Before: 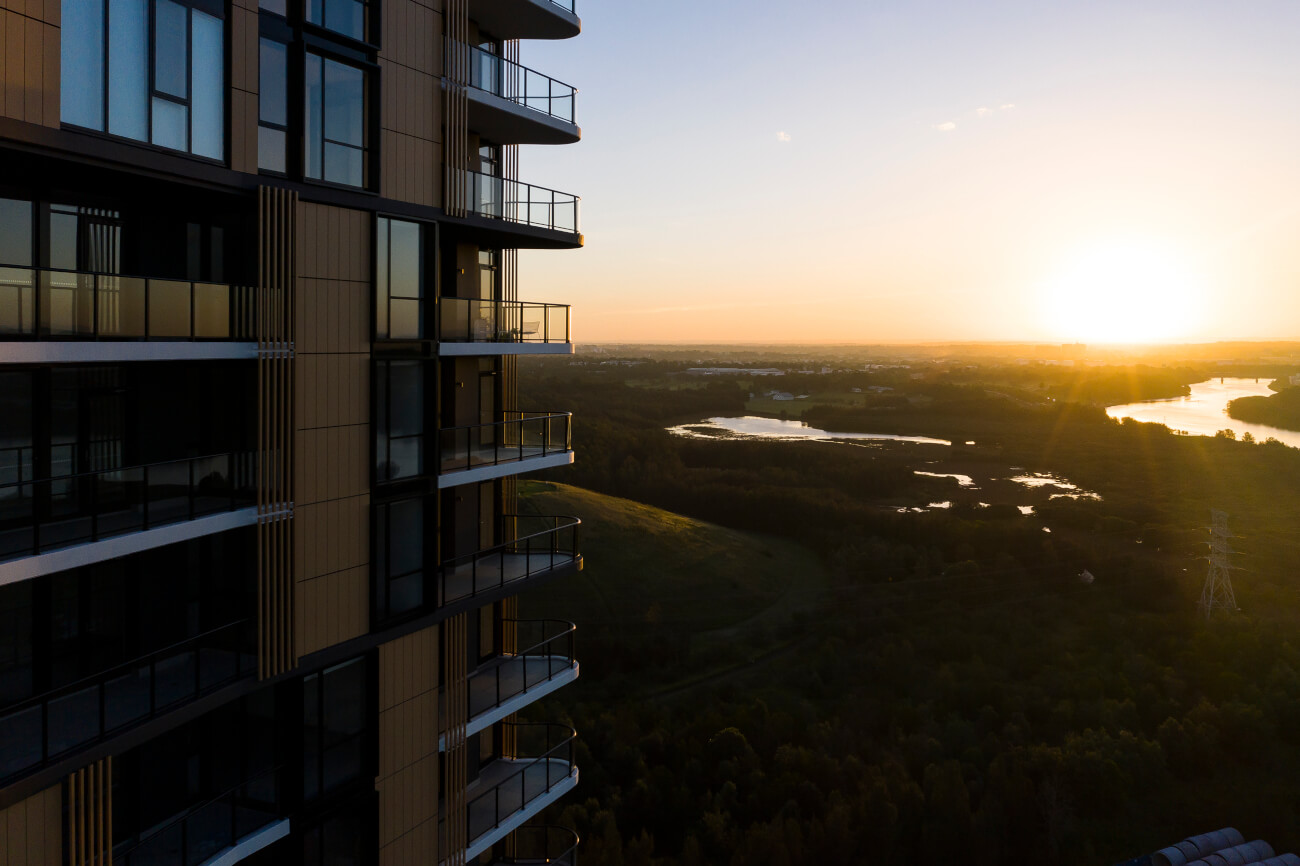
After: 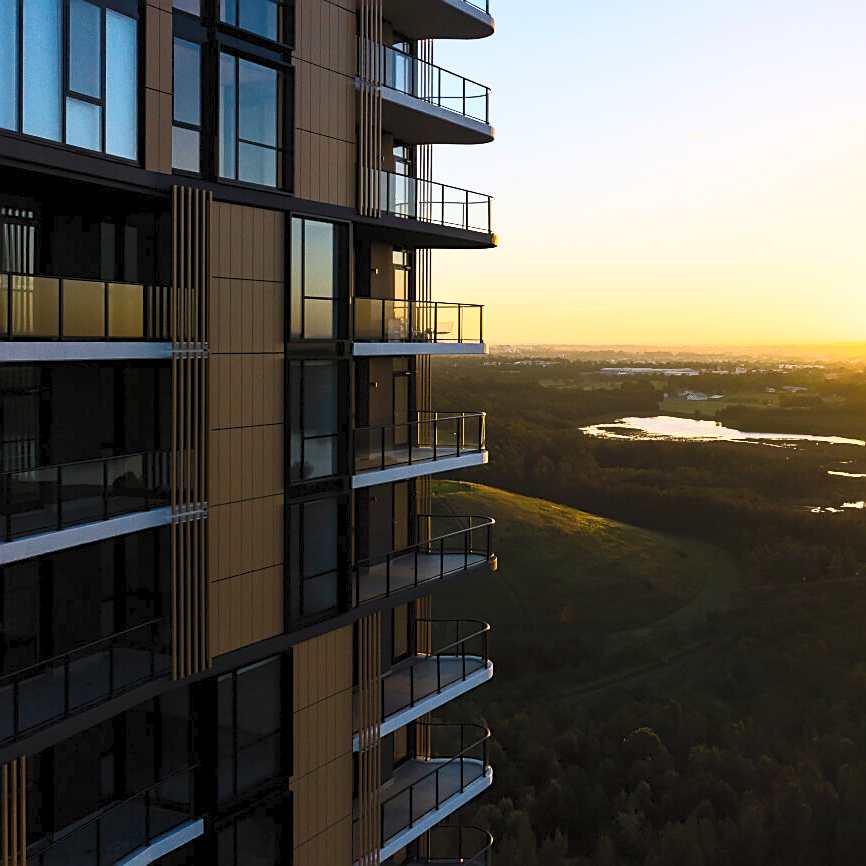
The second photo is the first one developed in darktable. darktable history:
sharpen: on, module defaults
color balance rgb: perceptual saturation grading › global saturation 25%, global vibrance 20%
velvia: strength 9.25%
crop and rotate: left 6.617%, right 26.717%
contrast brightness saturation: contrast 0.39, brightness 0.53
